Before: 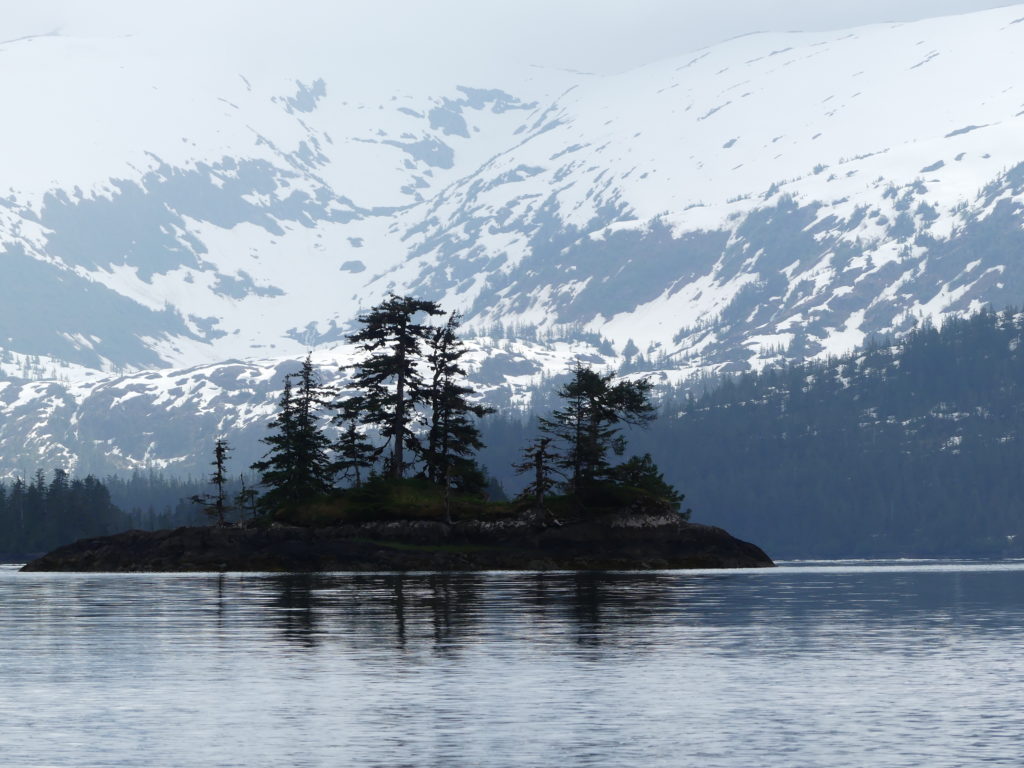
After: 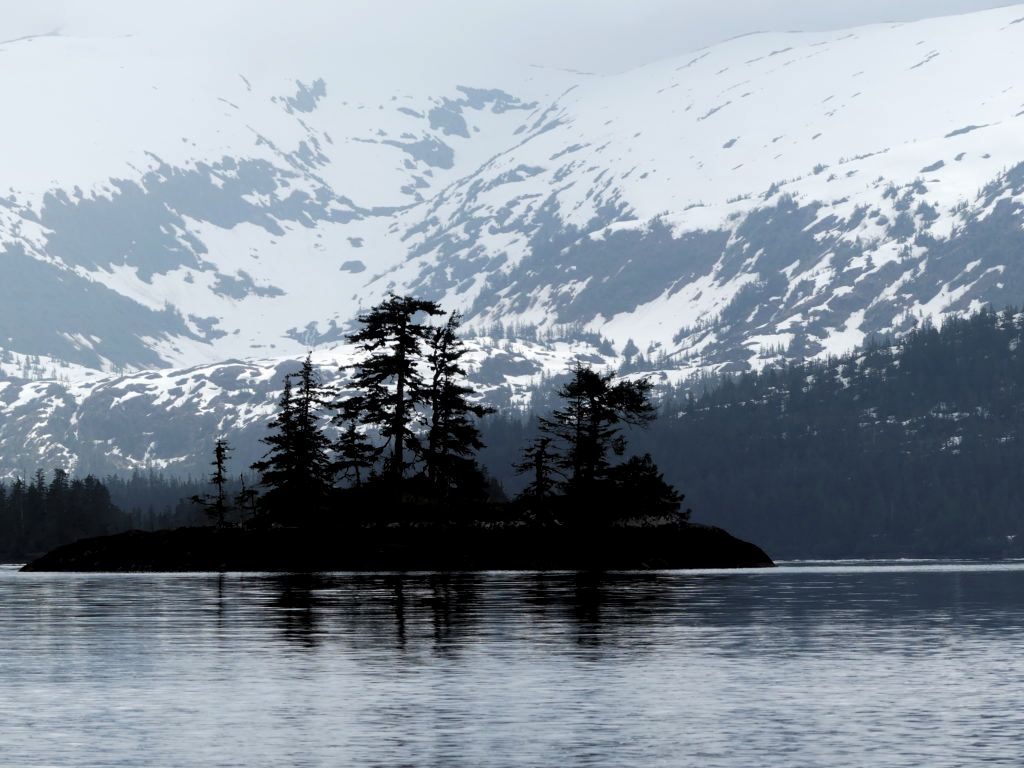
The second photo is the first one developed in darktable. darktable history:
levels: black 0.102%, levels [0.116, 0.574, 1]
